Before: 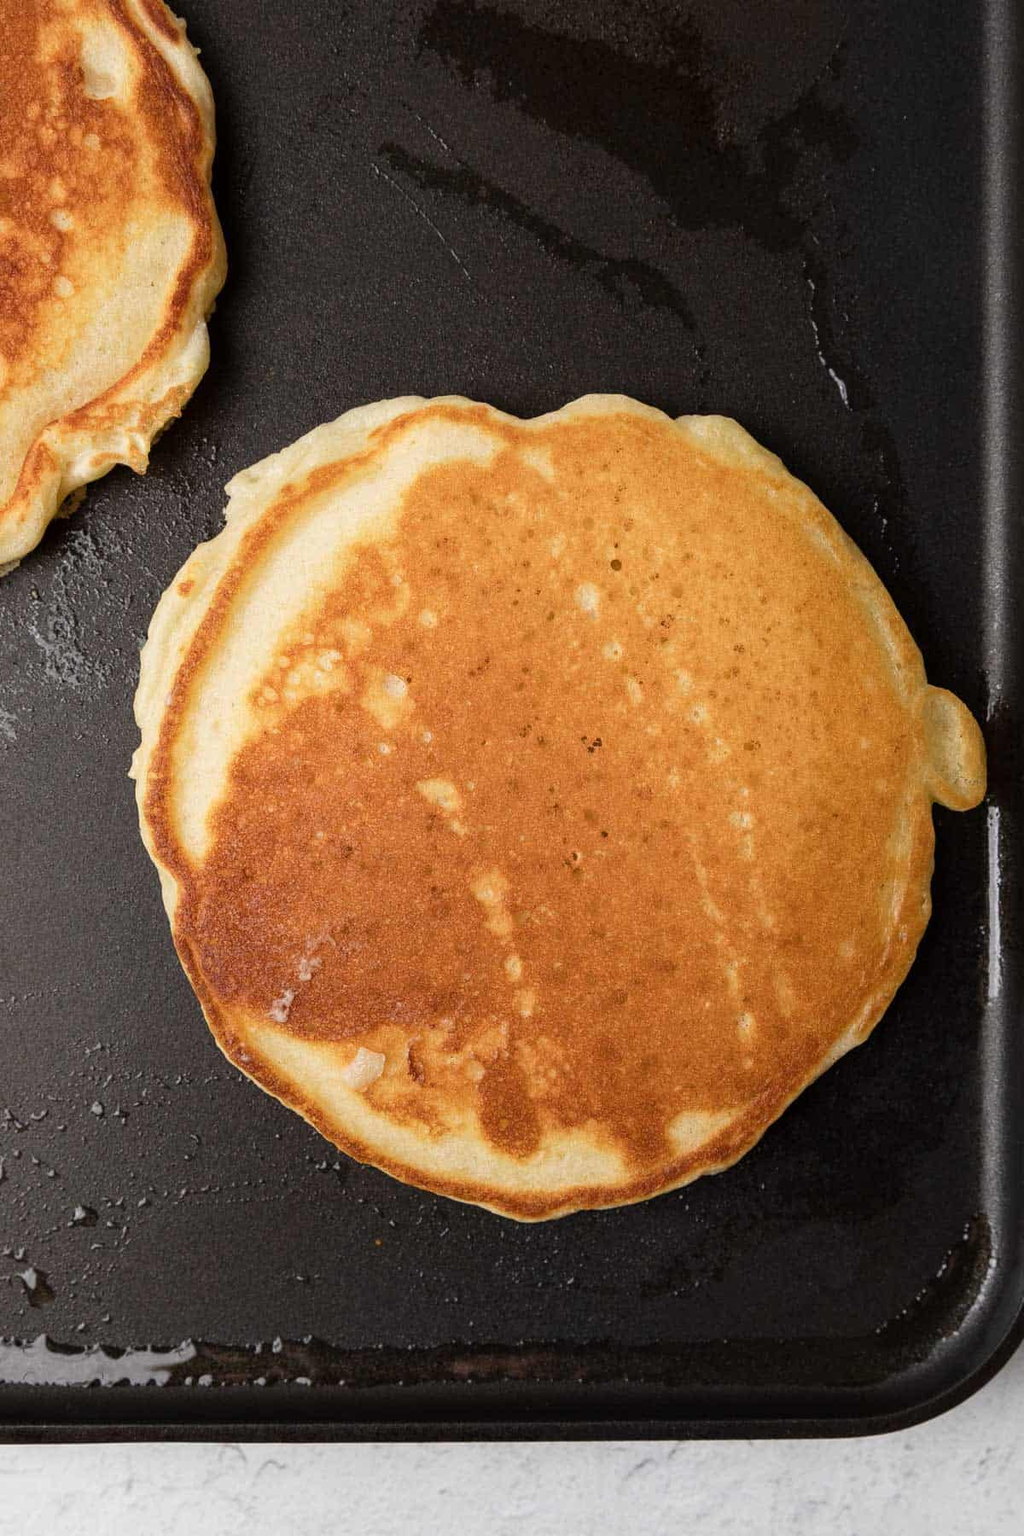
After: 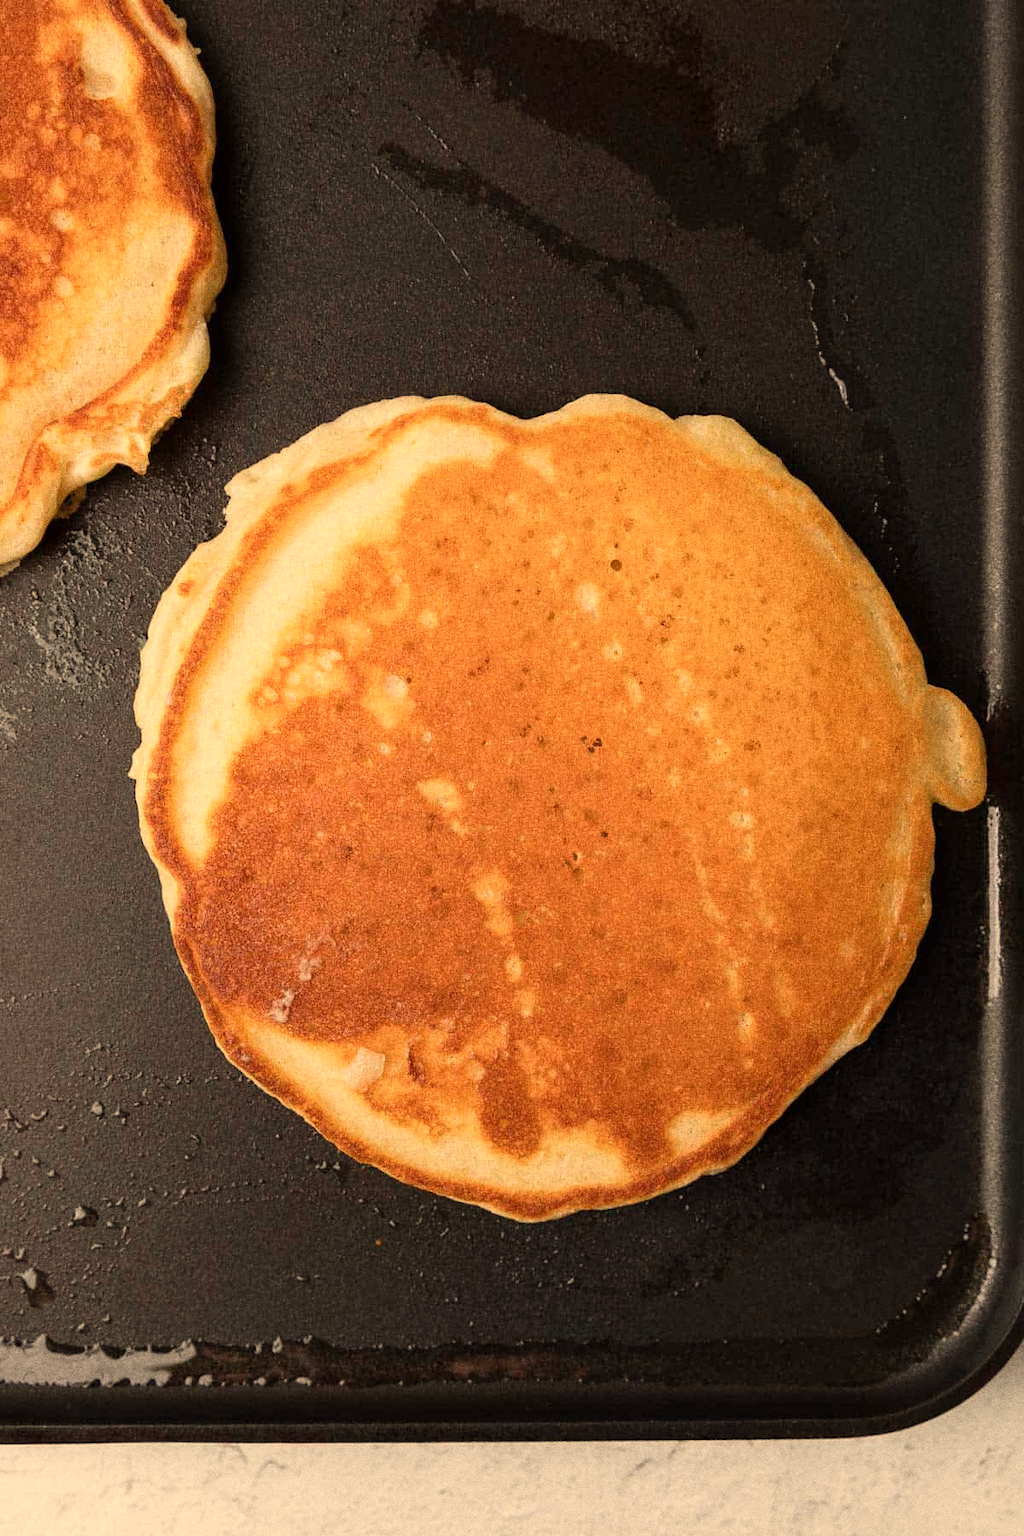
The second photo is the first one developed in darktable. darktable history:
grain: coarseness 0.09 ISO, strength 40%
white balance: red 1.138, green 0.996, blue 0.812
